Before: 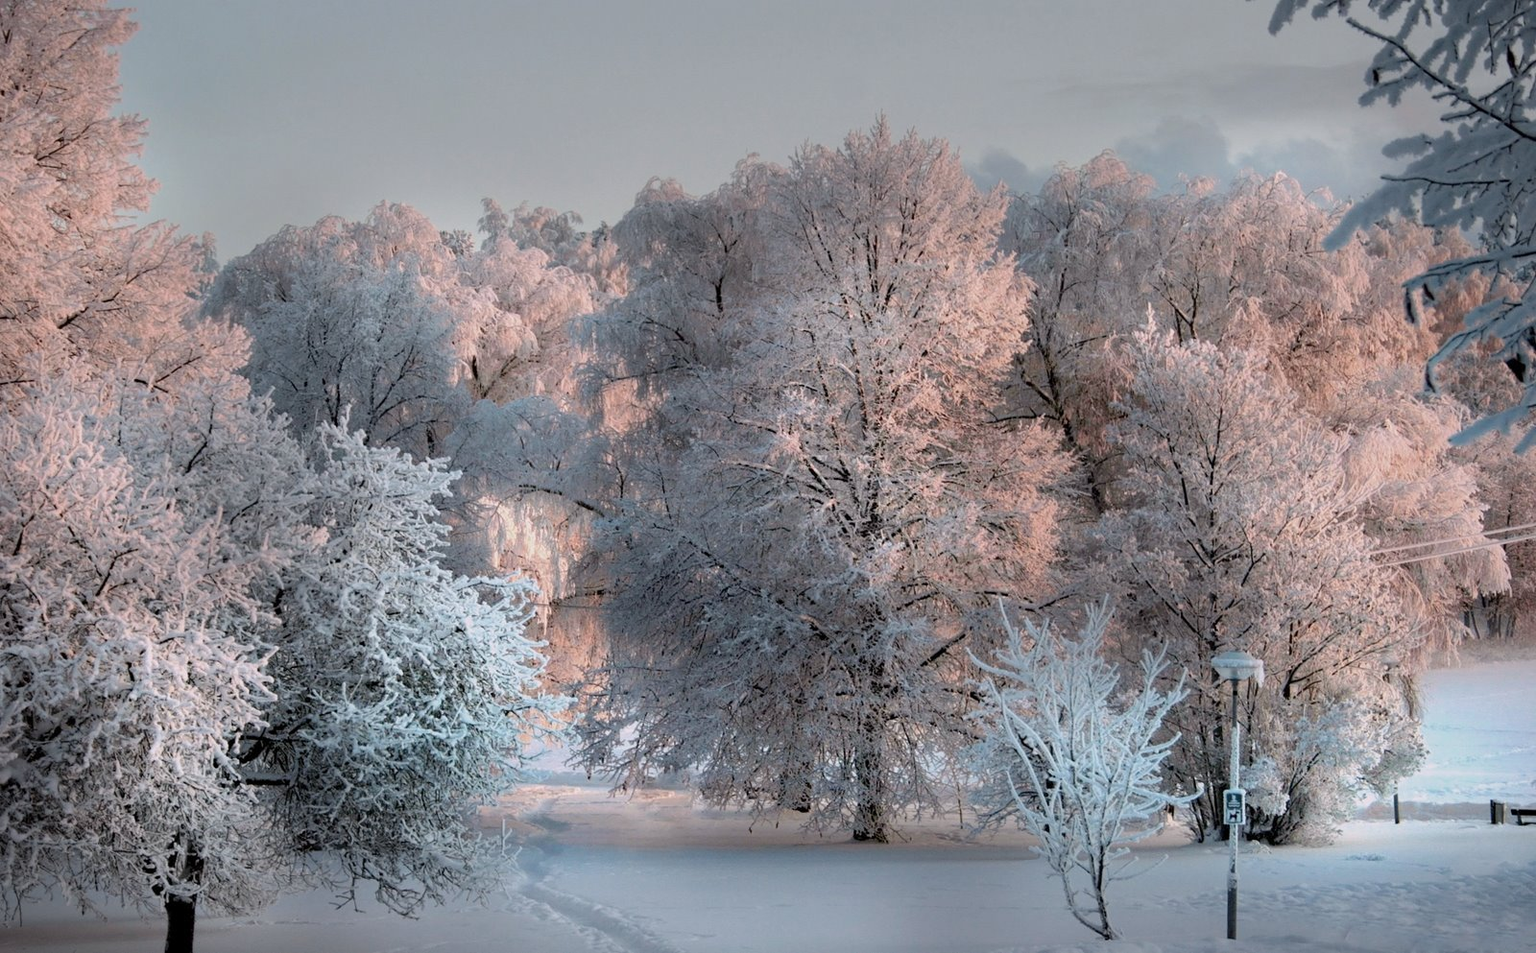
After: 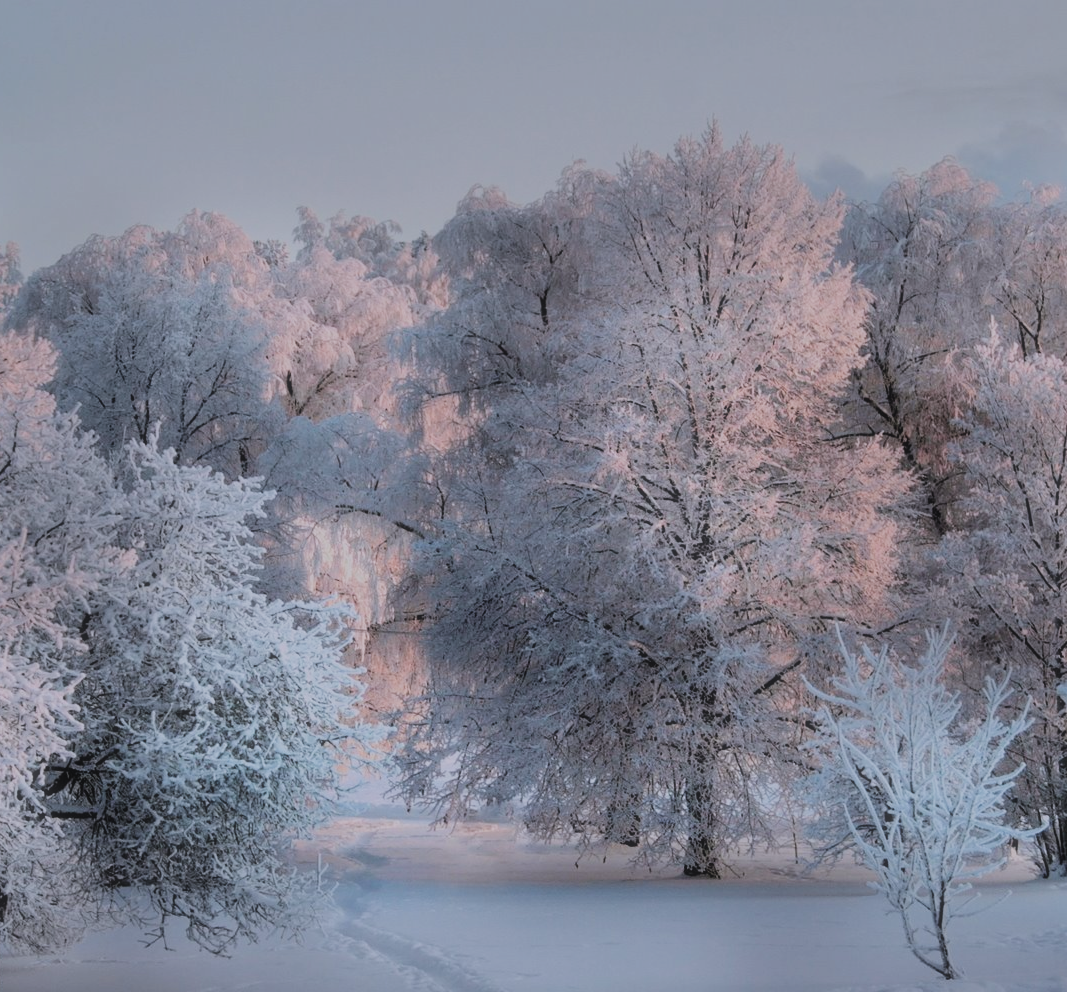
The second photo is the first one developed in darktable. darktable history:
exposure: exposure -0.041 EV, compensate highlight preservation false
haze removal: strength -0.098, compatibility mode true, adaptive false
crop and rotate: left 12.835%, right 20.423%
filmic rgb: black relative exposure -7.65 EV, white relative exposure 4.56 EV, hardness 3.61, color science v5 (2021), contrast in shadows safe, contrast in highlights safe
color calibration: illuminant as shot in camera, x 0.358, y 0.373, temperature 4628.91 K
